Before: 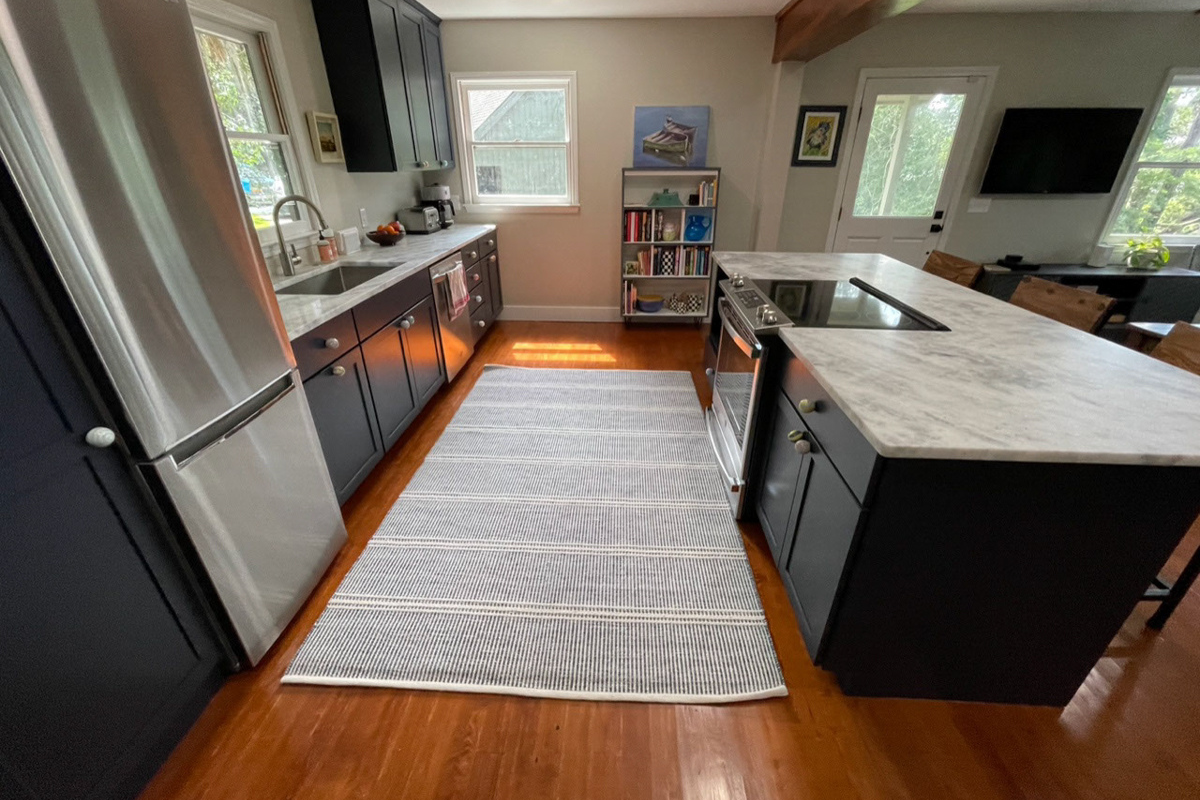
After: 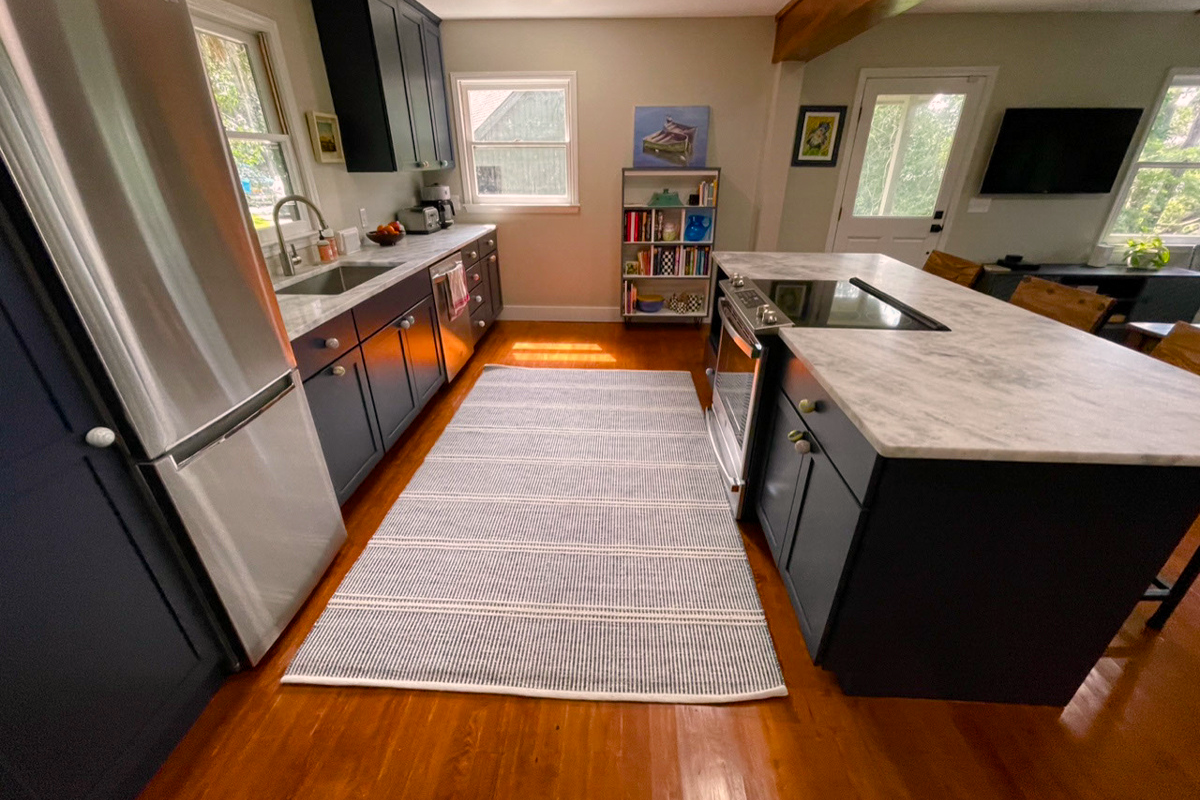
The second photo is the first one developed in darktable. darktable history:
color balance rgb: perceptual saturation grading › global saturation 20%, perceptual saturation grading › highlights -25%, perceptual saturation grading › shadows 50%
color correction: highlights a* 7.34, highlights b* 4.37
